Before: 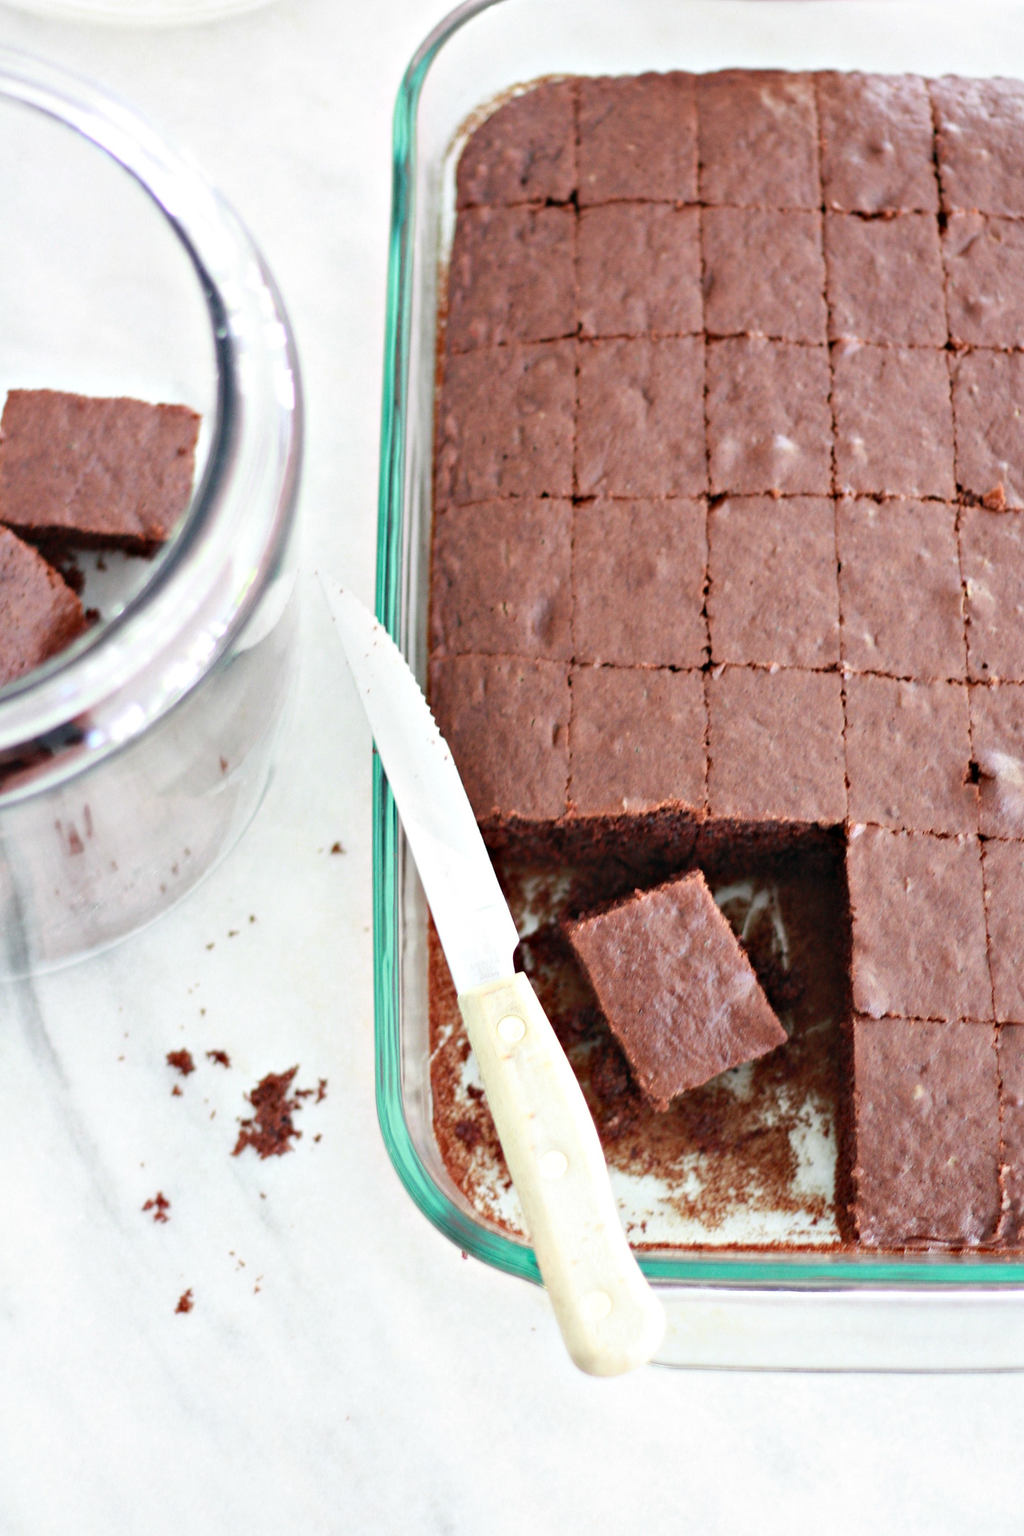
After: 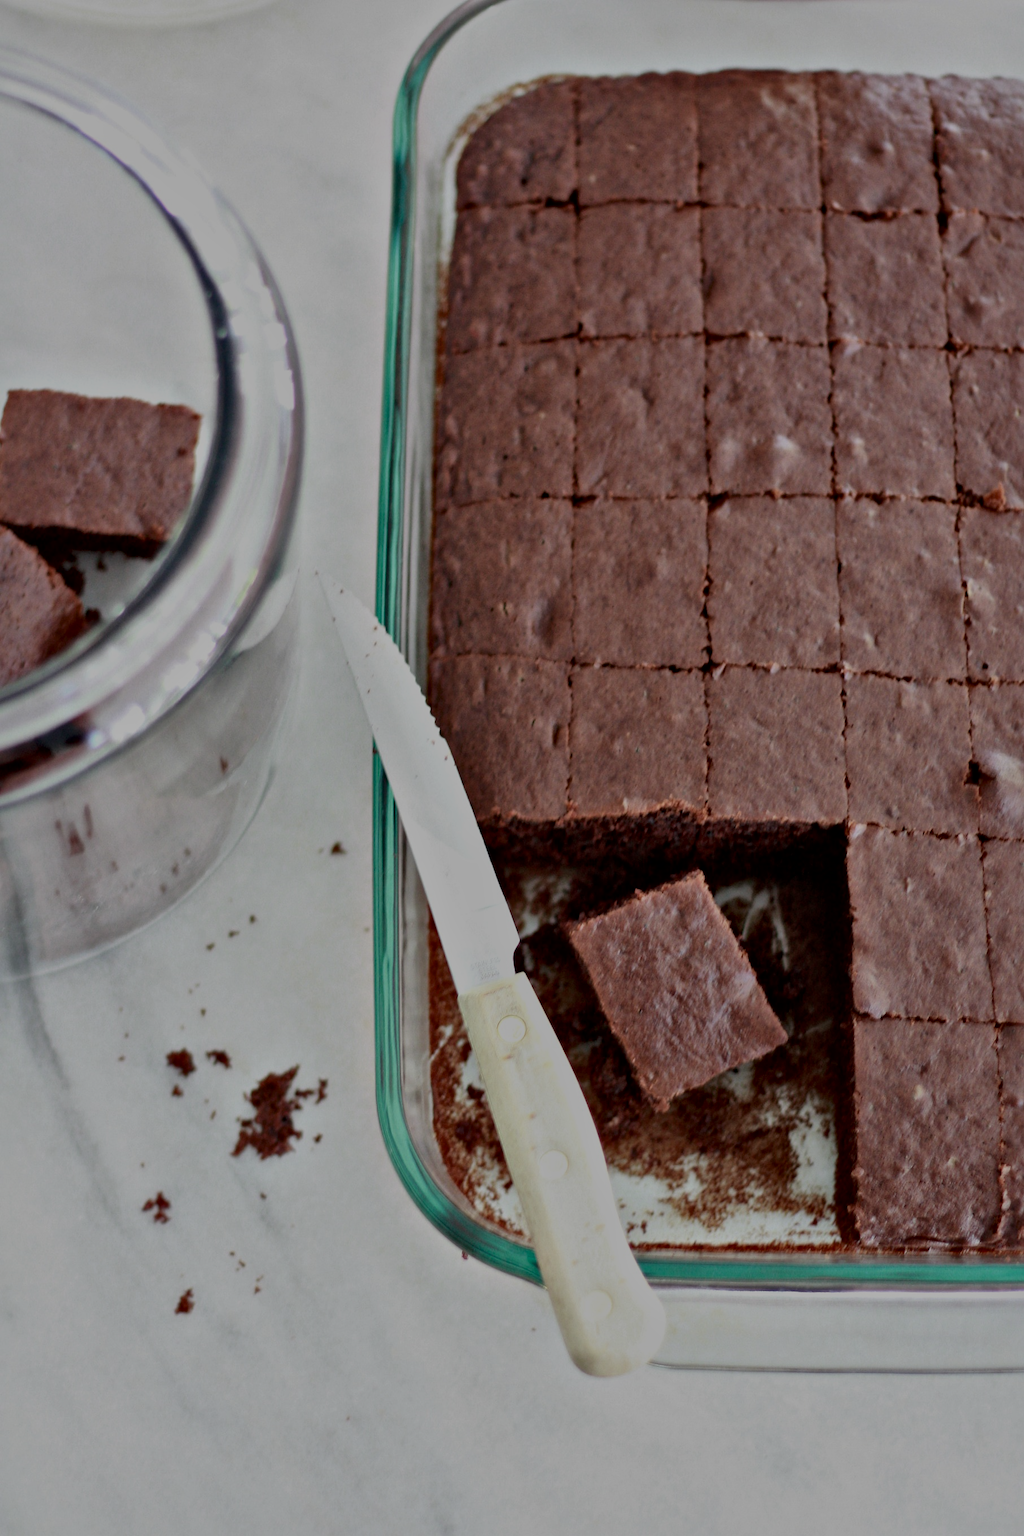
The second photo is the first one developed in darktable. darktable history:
local contrast: mode bilateral grid, contrast 25, coarseness 47, detail 151%, midtone range 0.2
exposure: exposure -0.116 EV, compensate exposure bias true, compensate highlight preservation false
